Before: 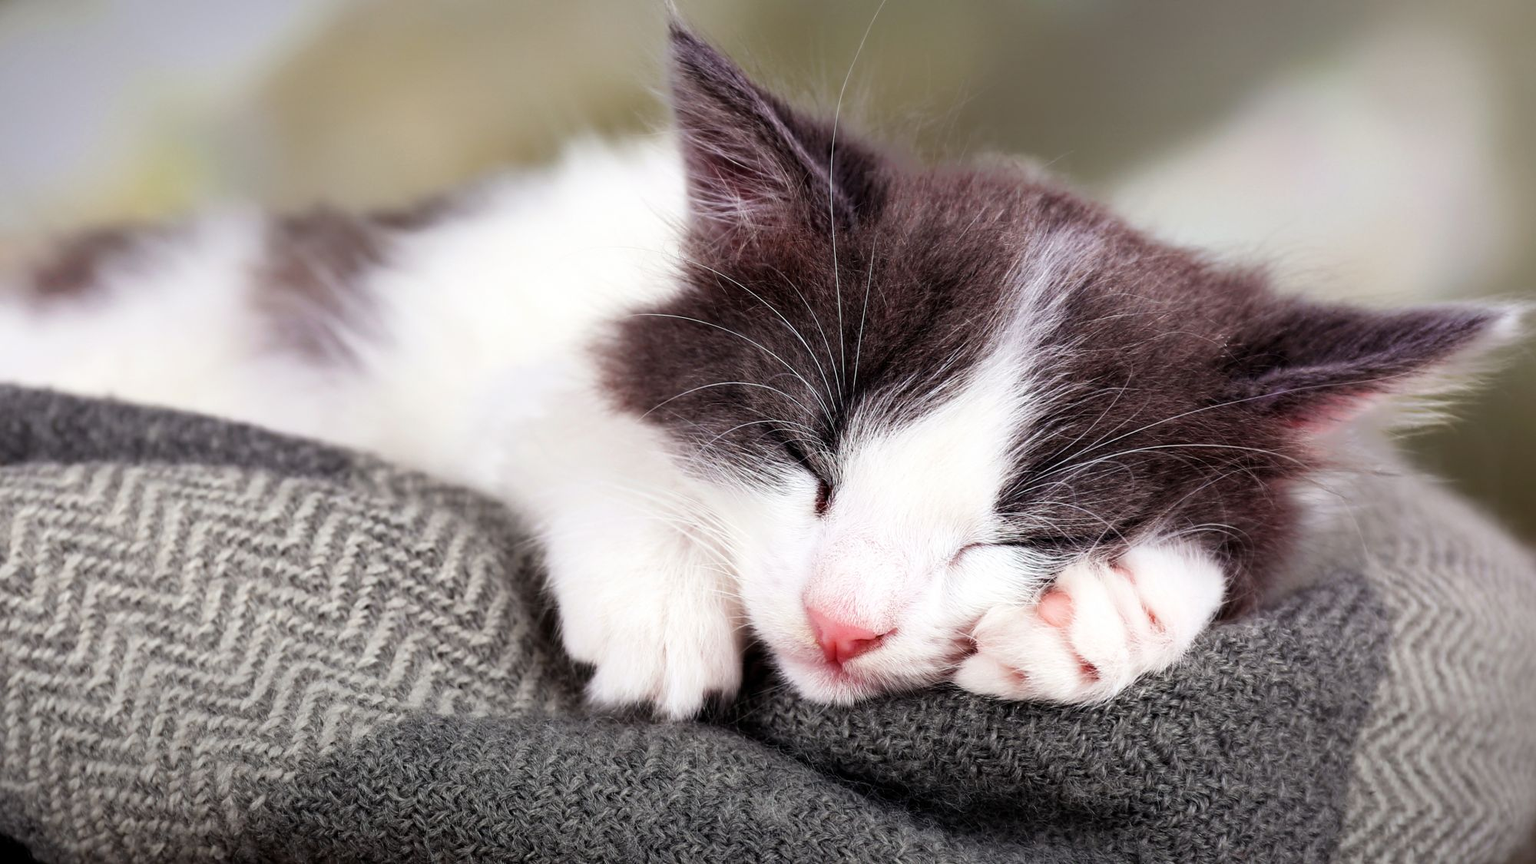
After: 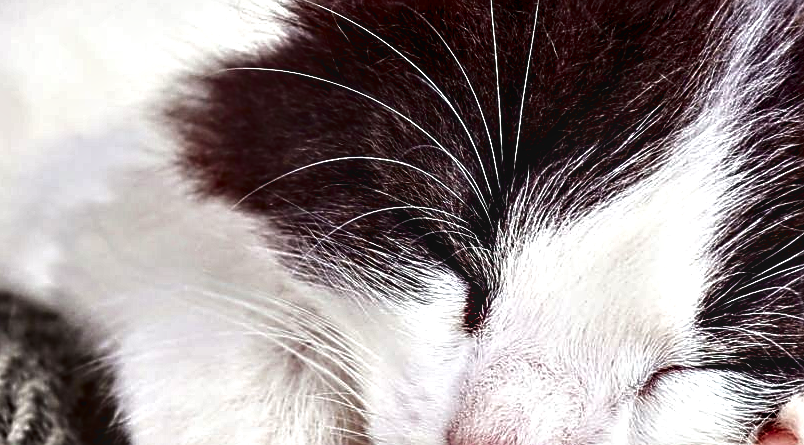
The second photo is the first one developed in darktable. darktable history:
contrast equalizer: octaves 7, y [[0.6 ×6], [0.55 ×6], [0 ×6], [0 ×6], [0 ×6]]
sharpen: on, module defaults
local contrast: on, module defaults
tone equalizer: on, module defaults
crop: left 29.885%, top 30.372%, right 29.883%, bottom 30.023%
color balance rgb: linear chroma grading › global chroma 14.918%, perceptual saturation grading › global saturation 0.063%, global vibrance 23.754%
contrast brightness saturation: brightness -0.528
